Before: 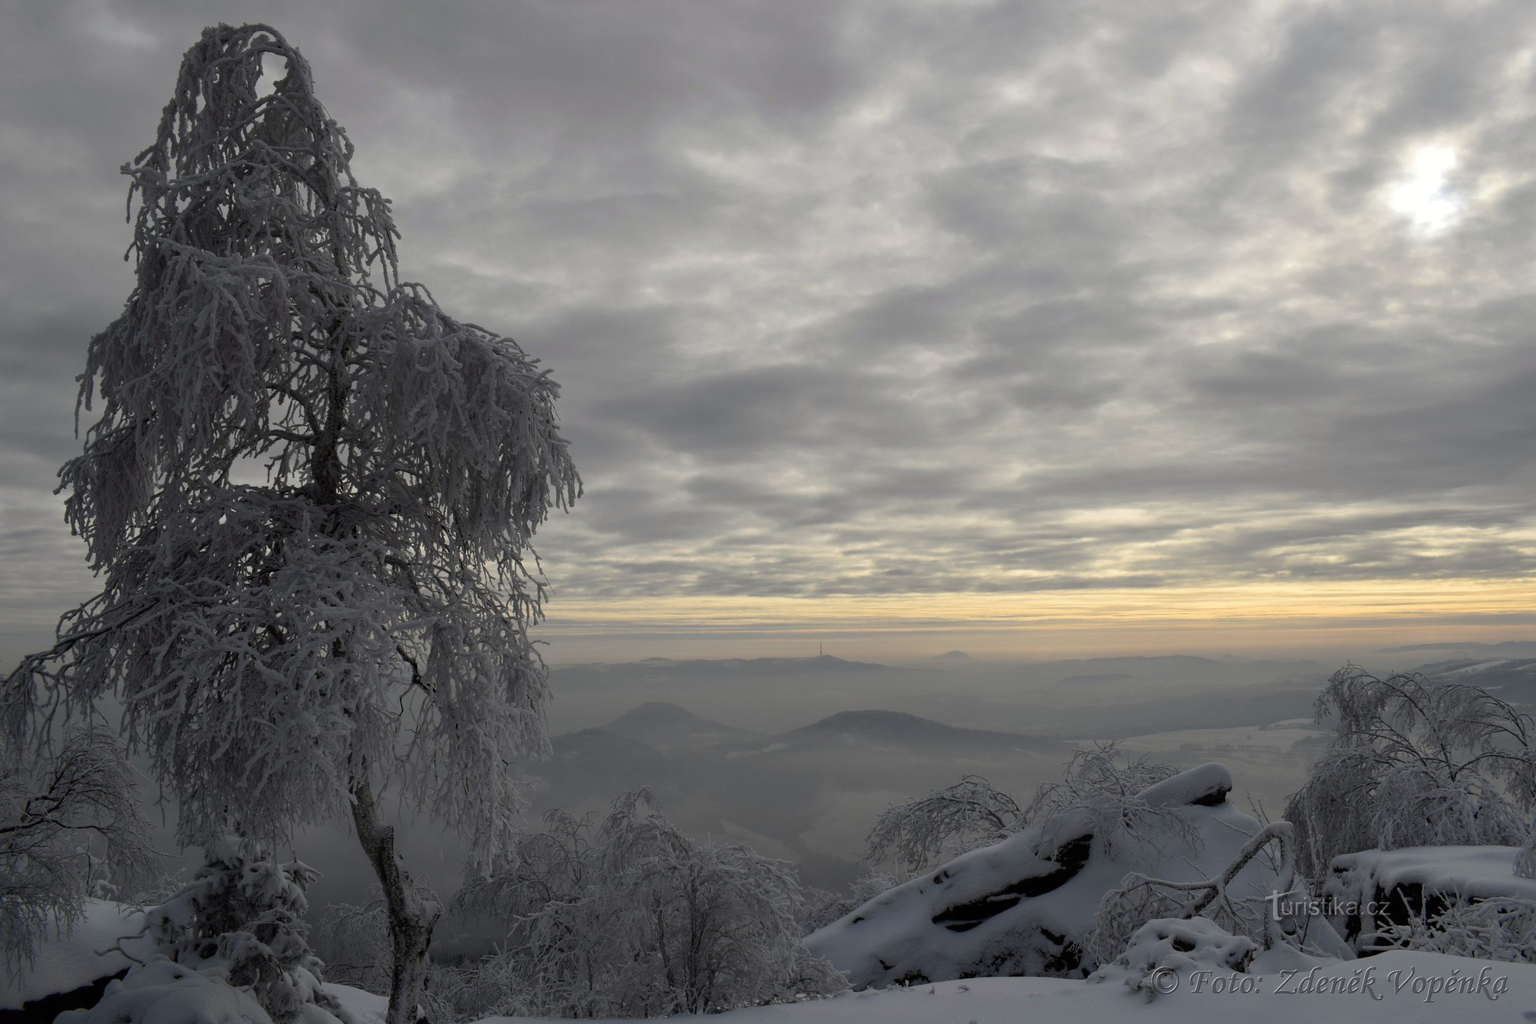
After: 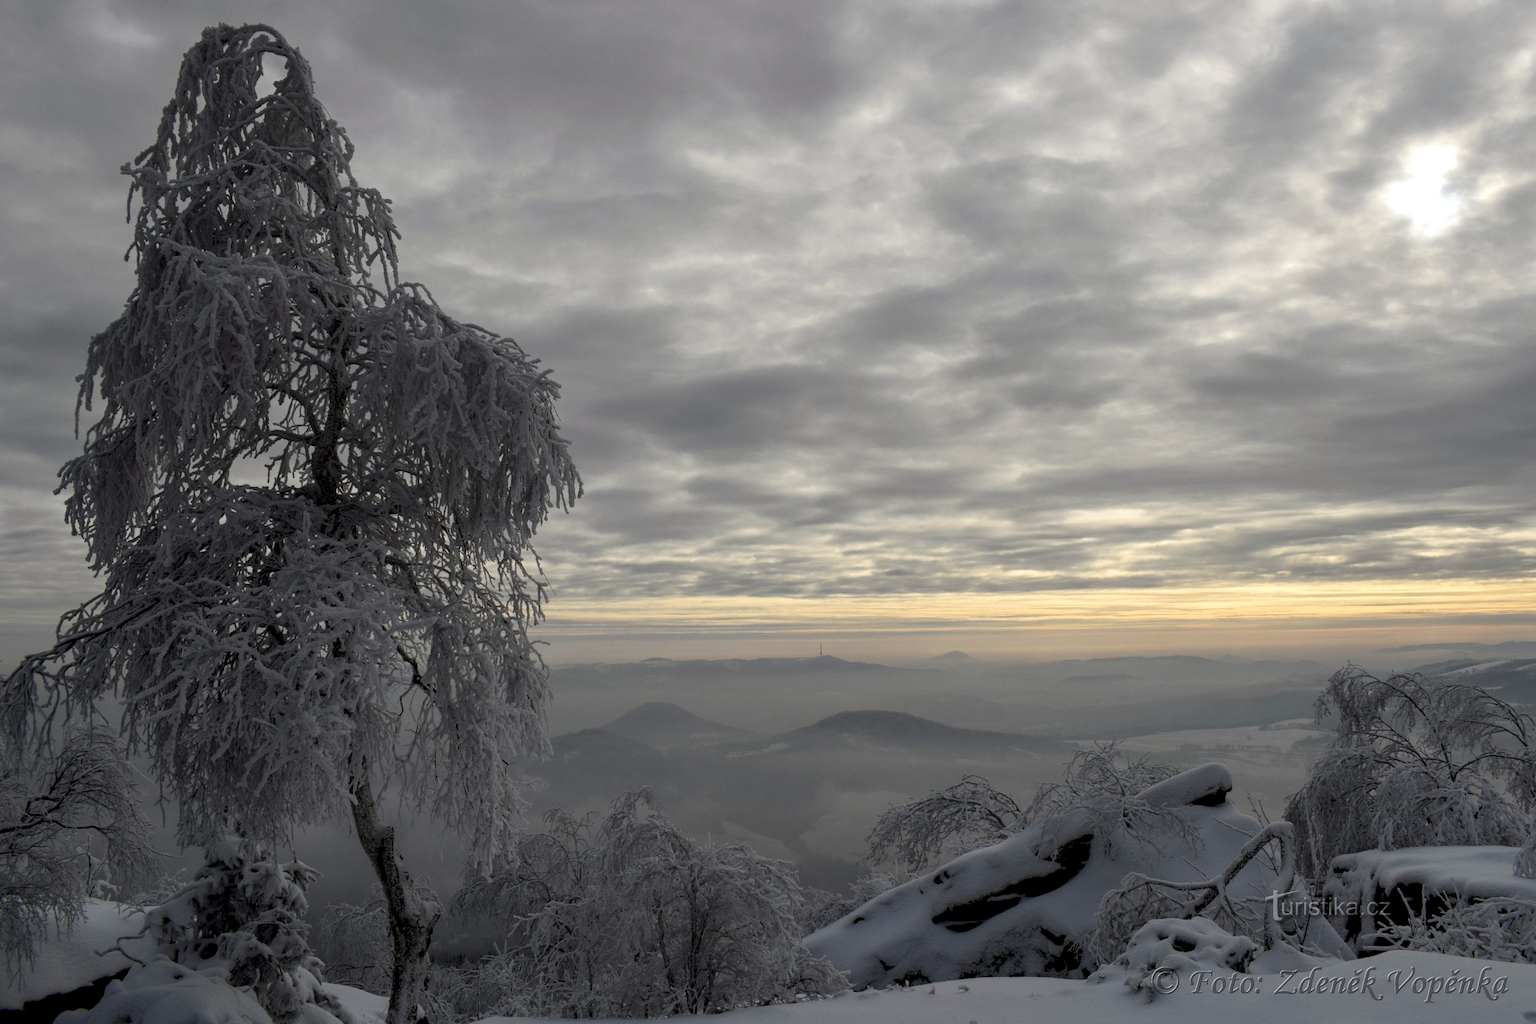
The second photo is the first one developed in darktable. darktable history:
local contrast: on, module defaults
color zones: curves: ch0 [(0.25, 0.5) (0.463, 0.627) (0.484, 0.637) (0.75, 0.5)]
